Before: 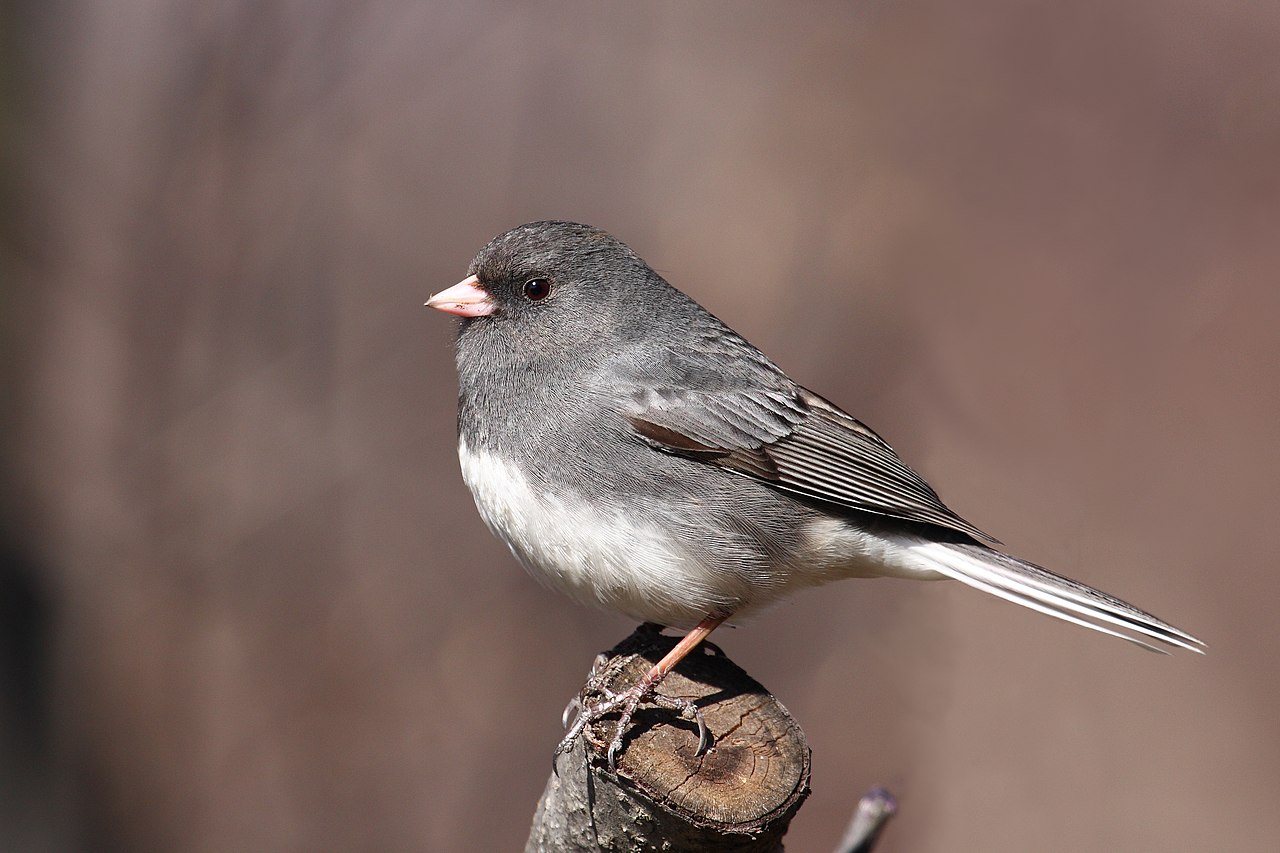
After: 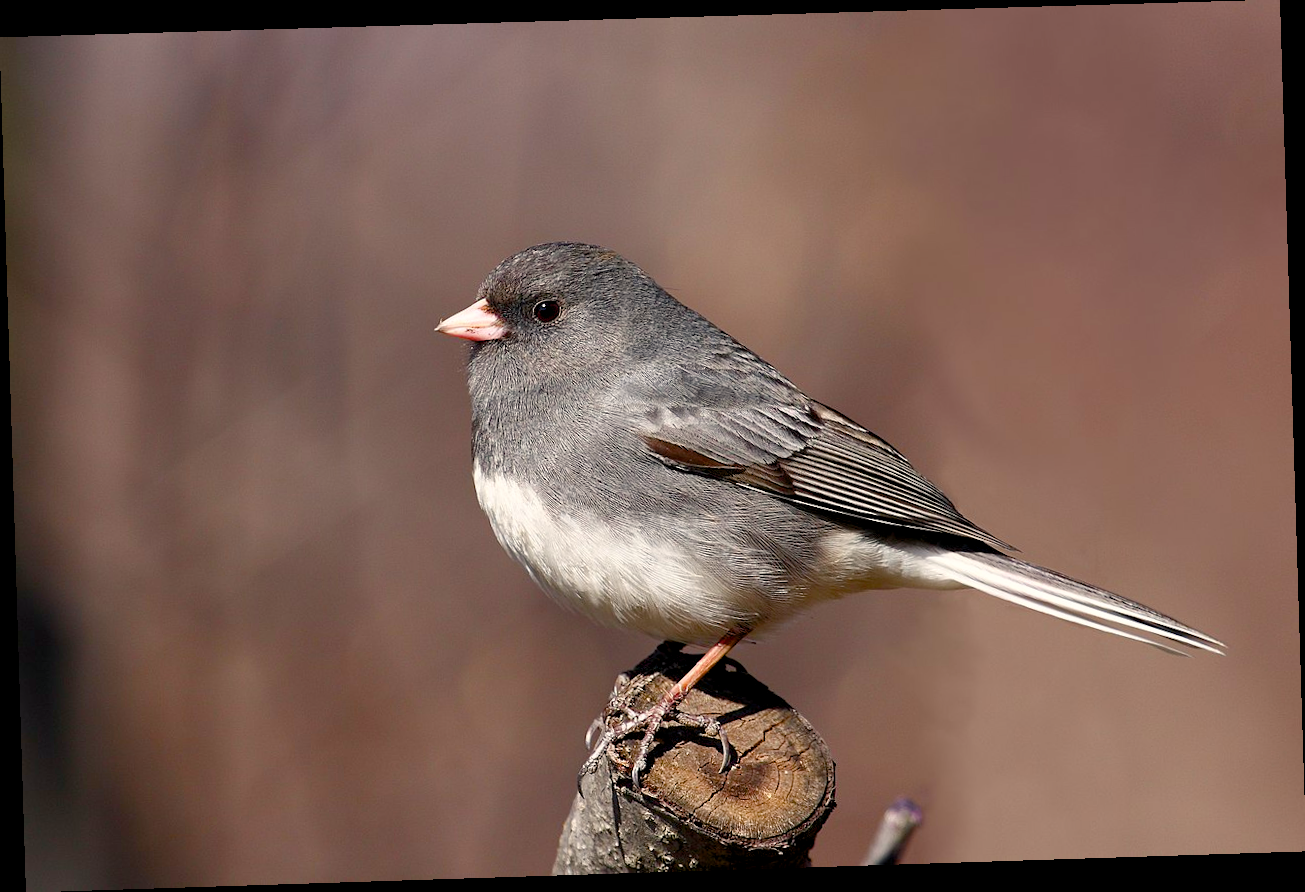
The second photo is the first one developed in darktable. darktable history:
tone equalizer: on, module defaults
rotate and perspective: rotation -1.77°, lens shift (horizontal) 0.004, automatic cropping off
color balance rgb: shadows lift › chroma 1%, shadows lift › hue 240.84°, highlights gain › chroma 2%, highlights gain › hue 73.2°, global offset › luminance -0.5%, perceptual saturation grading › global saturation 20%, perceptual saturation grading › highlights -25%, perceptual saturation grading › shadows 50%, global vibrance 15%
